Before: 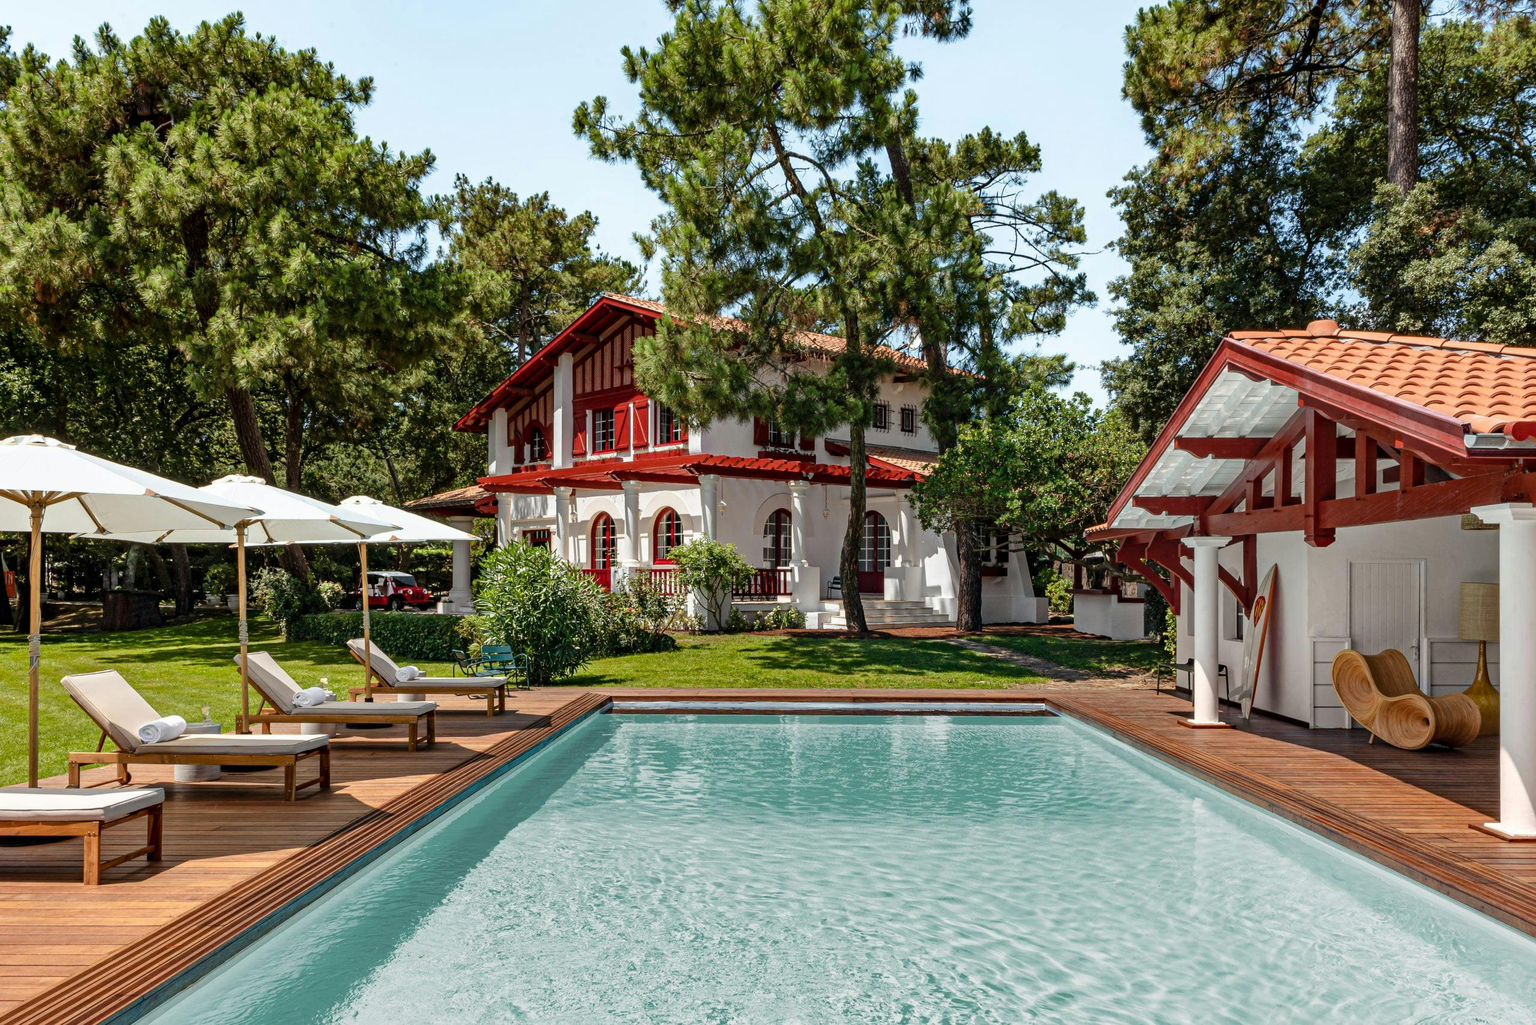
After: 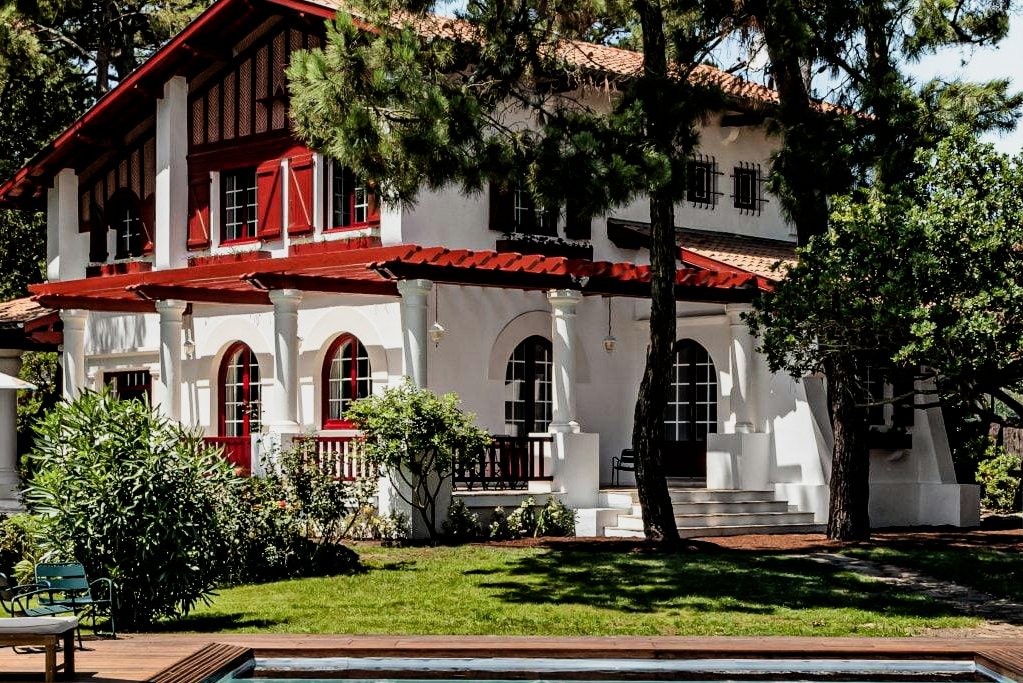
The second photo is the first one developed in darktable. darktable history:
crop: left 30%, top 30%, right 30%, bottom 30%
filmic rgb: black relative exposure -5 EV, white relative exposure 3.5 EV, hardness 3.19, contrast 1.5, highlights saturation mix -50%
